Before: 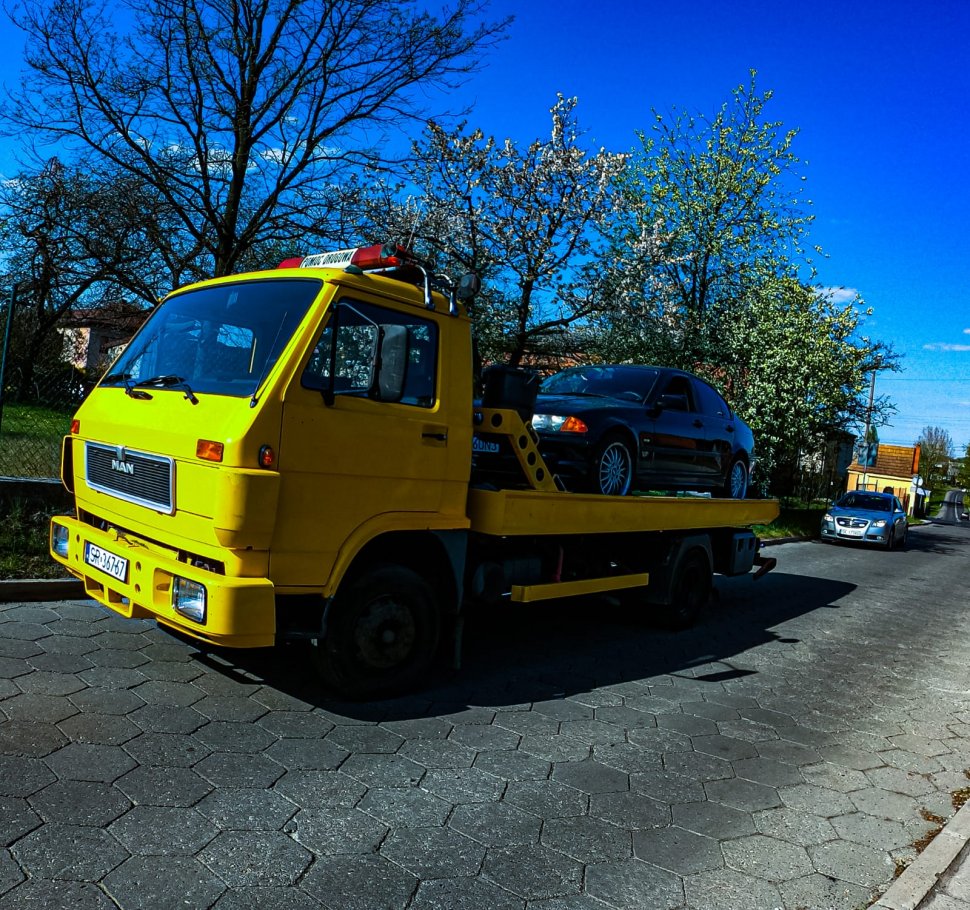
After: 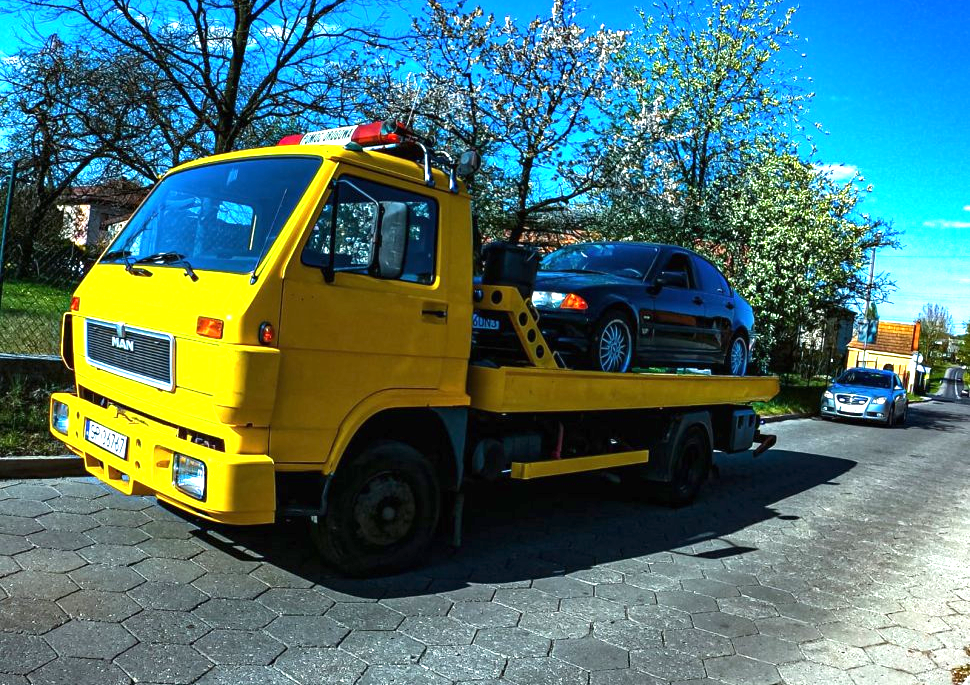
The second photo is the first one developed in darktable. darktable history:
crop: top 13.61%, bottom 11.113%
exposure: black level correction 0, exposure 1.373 EV, compensate exposure bias true, compensate highlight preservation false
